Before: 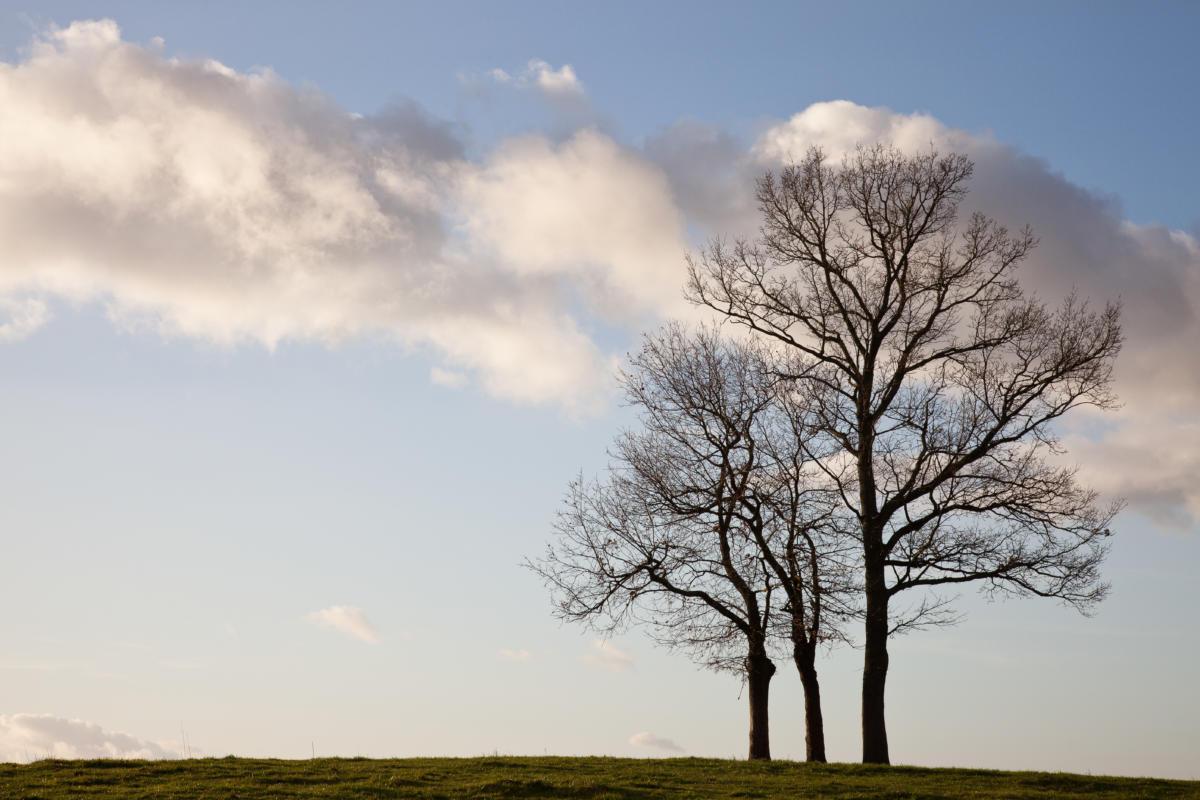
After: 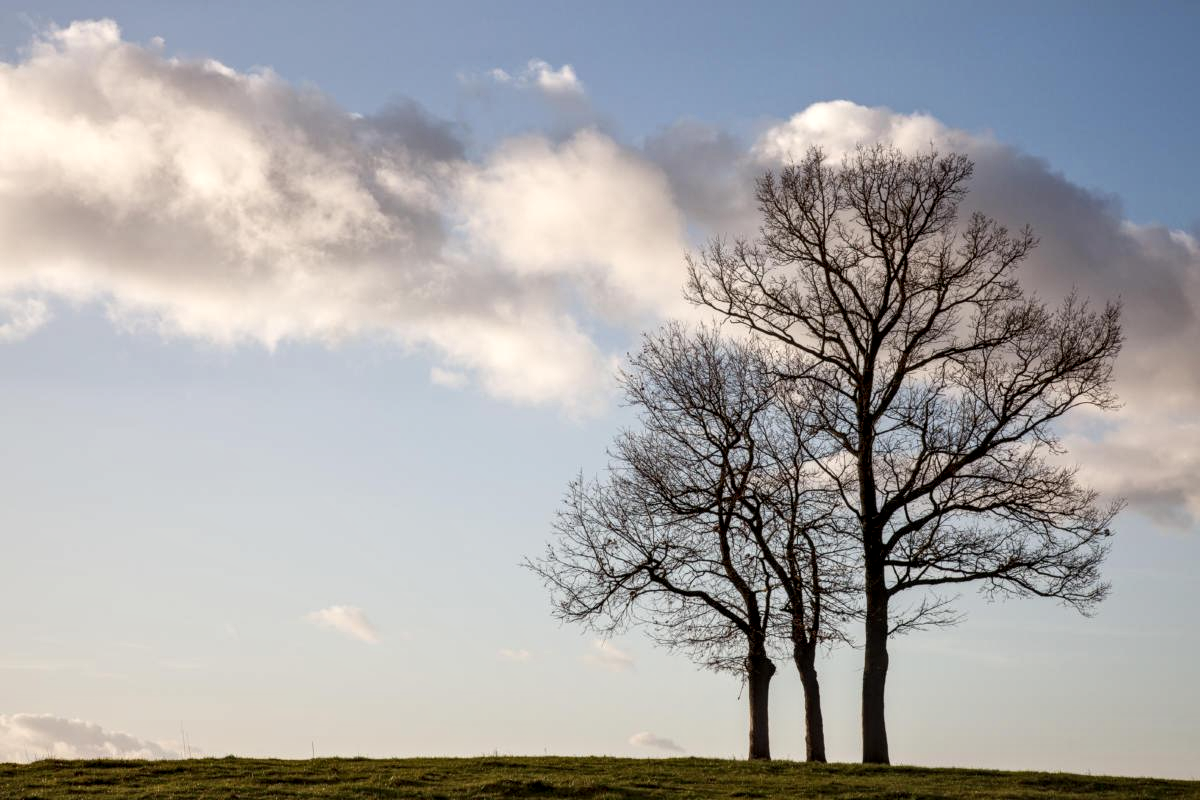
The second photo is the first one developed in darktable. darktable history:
contrast equalizer: octaves 7, y [[0.6 ×6], [0.55 ×6], [0 ×6], [0 ×6], [0 ×6]], mix -0.3
local contrast: highlights 60%, shadows 60%, detail 160%
tone equalizer: -7 EV 0.18 EV, -6 EV 0.12 EV, -5 EV 0.08 EV, -4 EV 0.04 EV, -2 EV -0.02 EV, -1 EV -0.04 EV, +0 EV -0.06 EV, luminance estimator HSV value / RGB max
